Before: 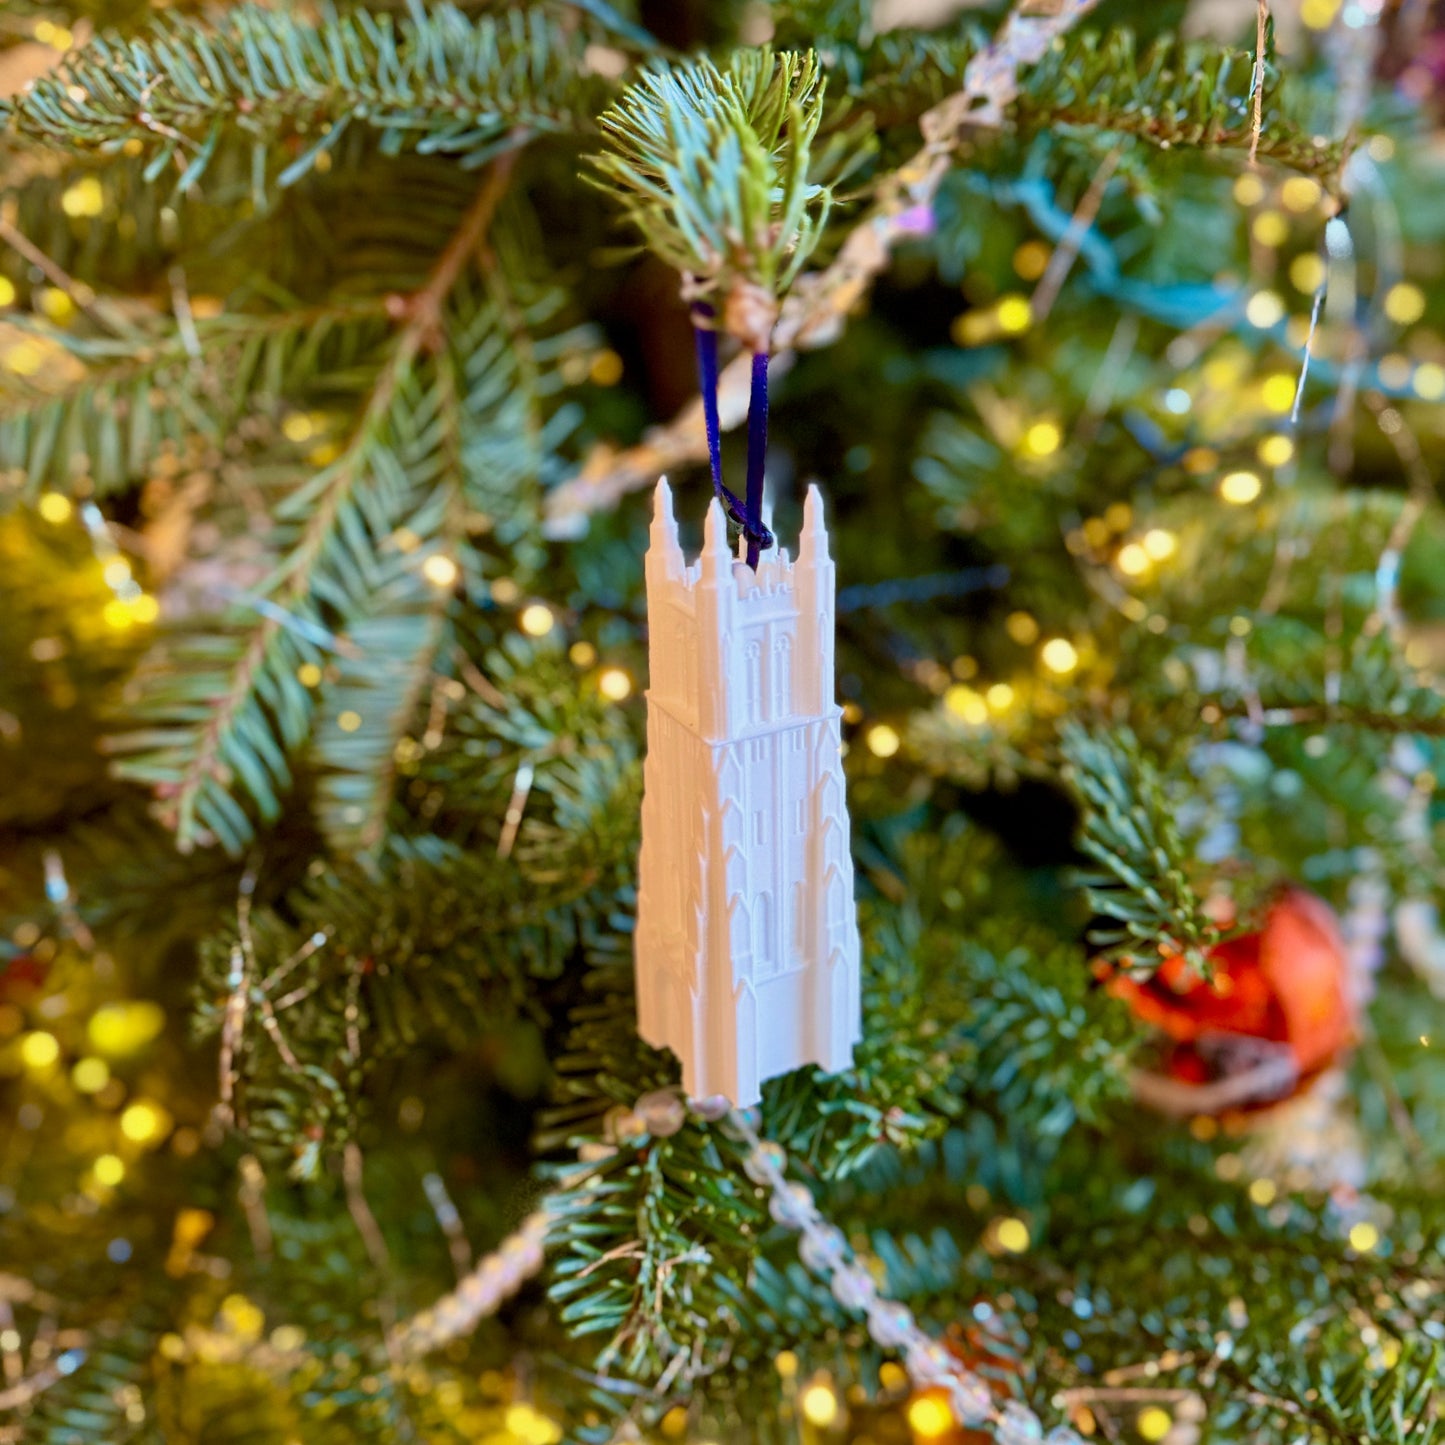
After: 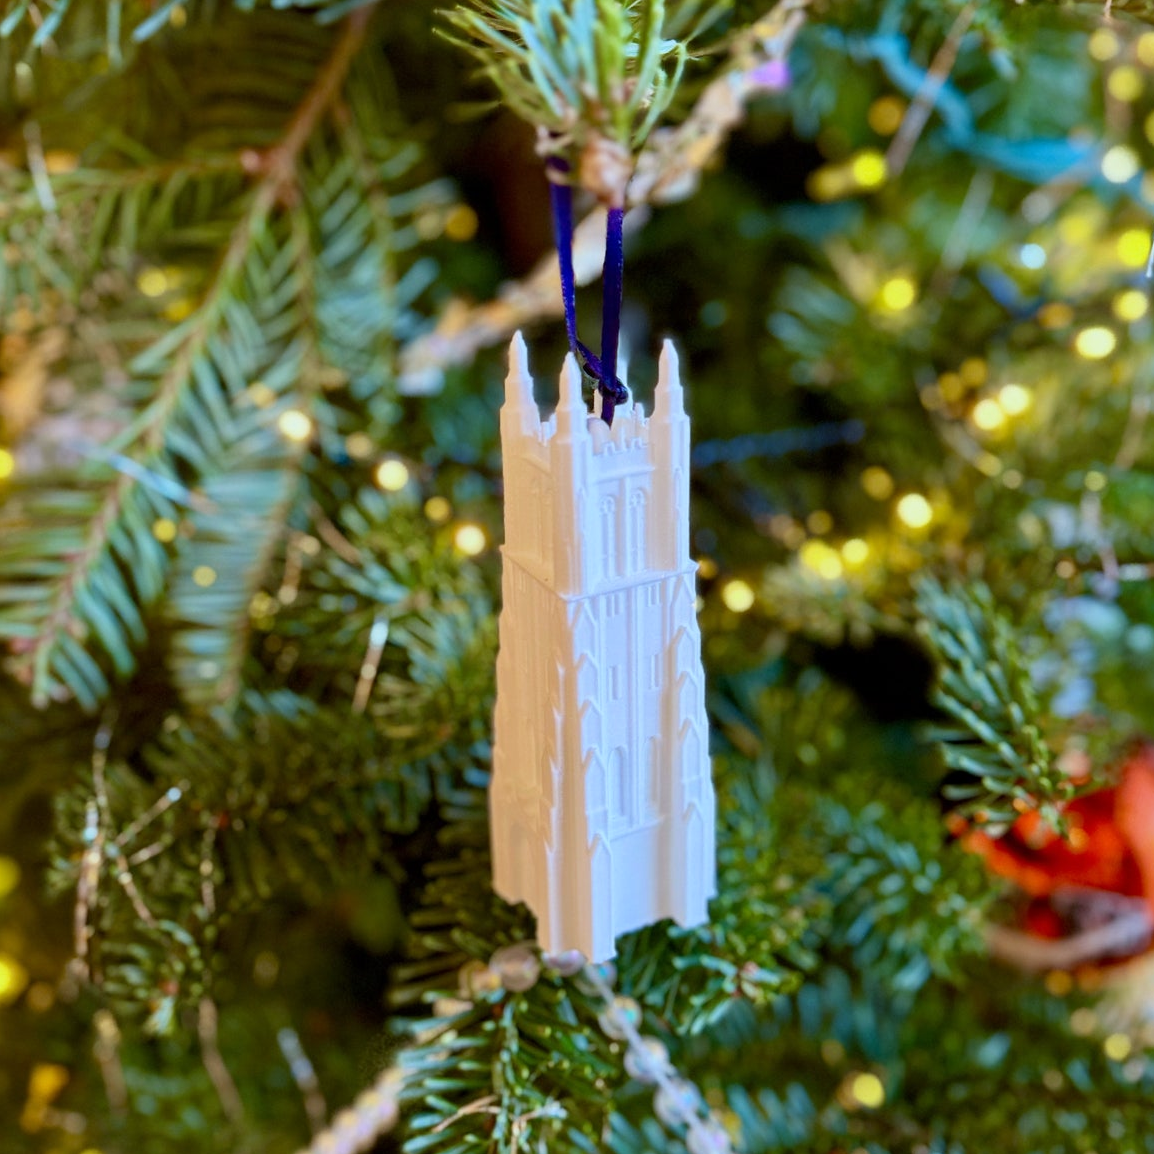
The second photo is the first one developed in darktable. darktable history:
crop and rotate: left 10.071%, top 10.071%, right 10.02%, bottom 10.02%
white balance: red 0.925, blue 1.046
